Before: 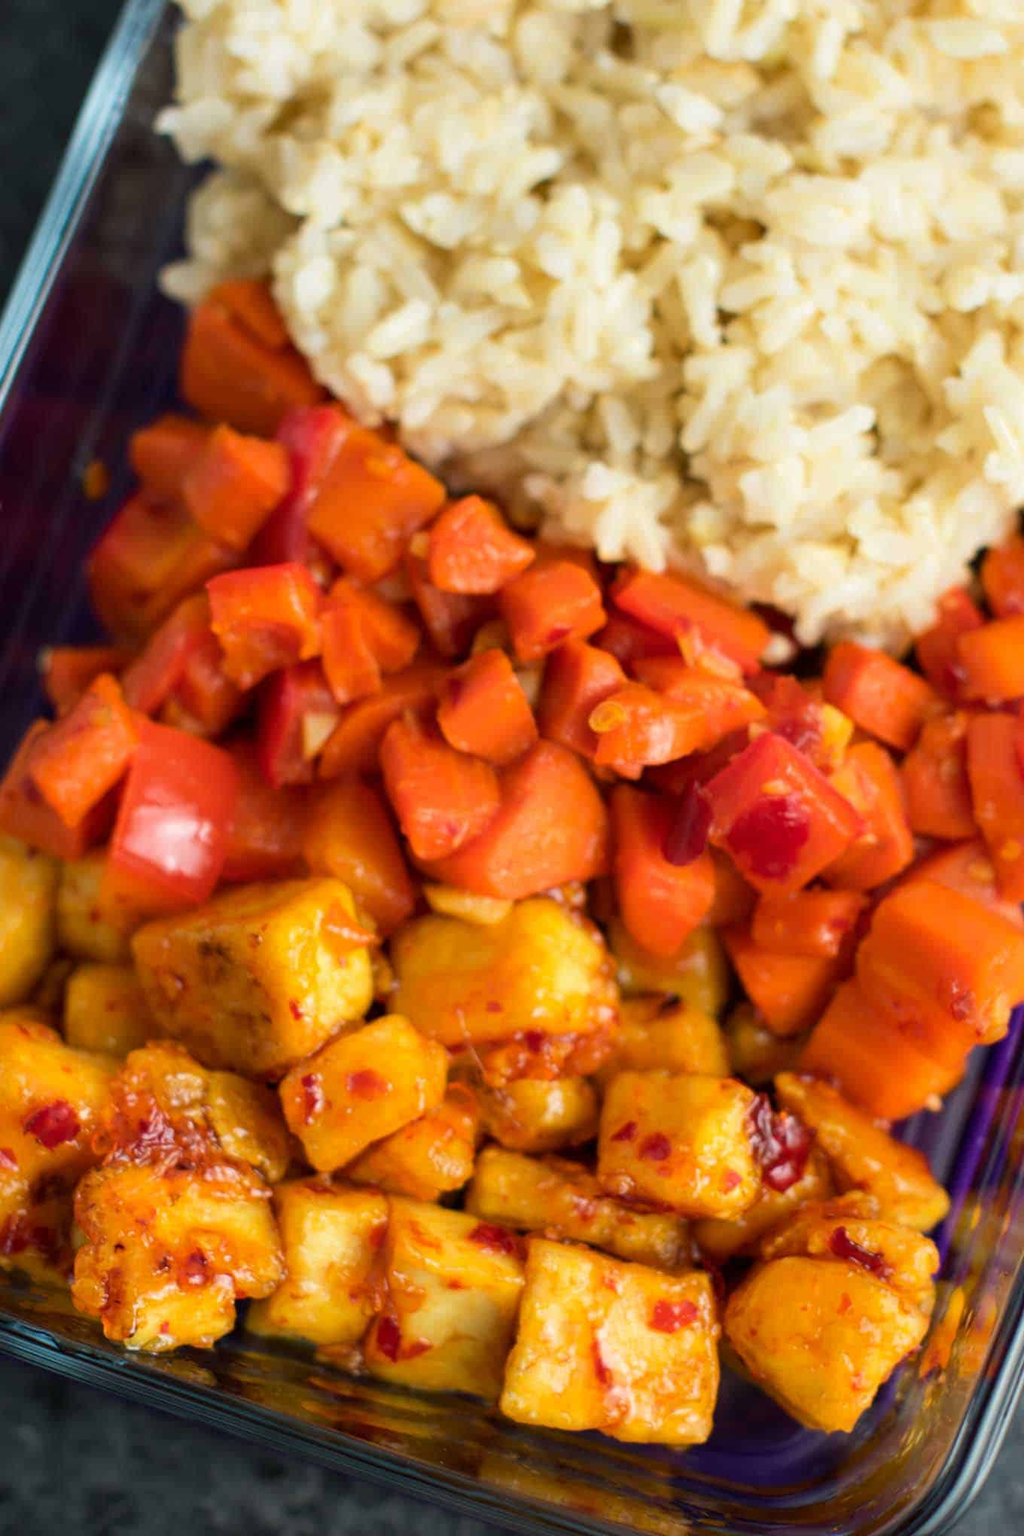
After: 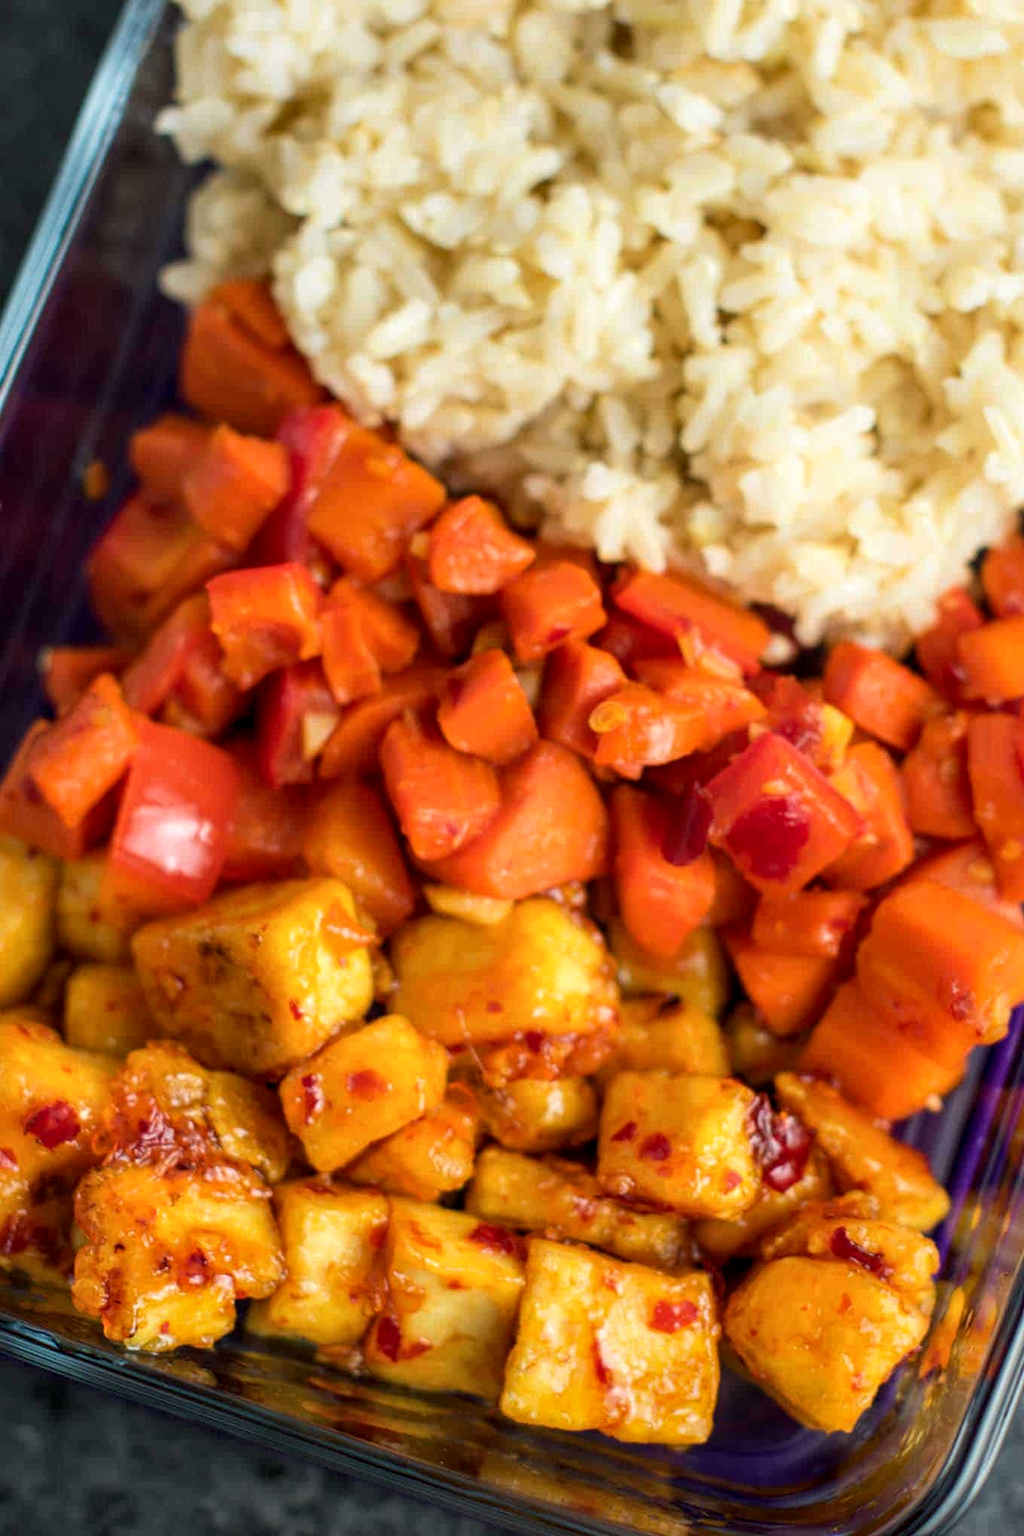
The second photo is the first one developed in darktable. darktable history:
bloom: size 13.65%, threshold 98.39%, strength 4.82%
local contrast: on, module defaults
